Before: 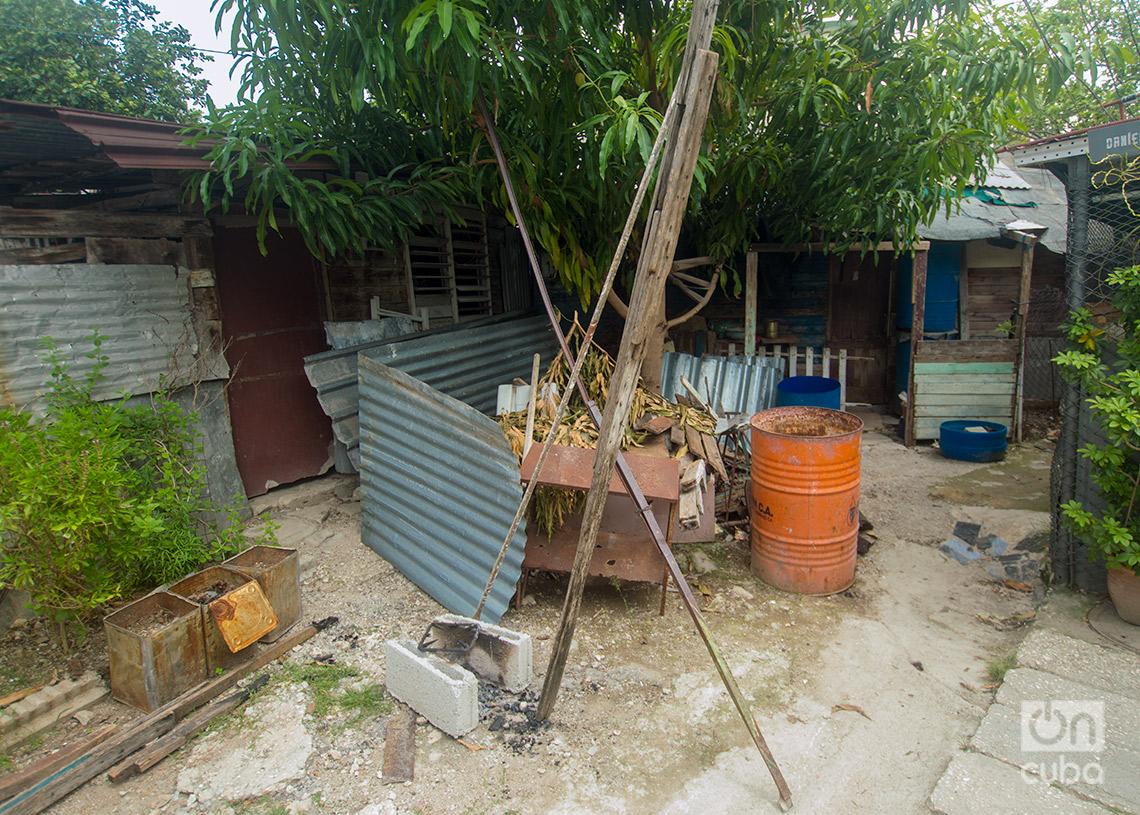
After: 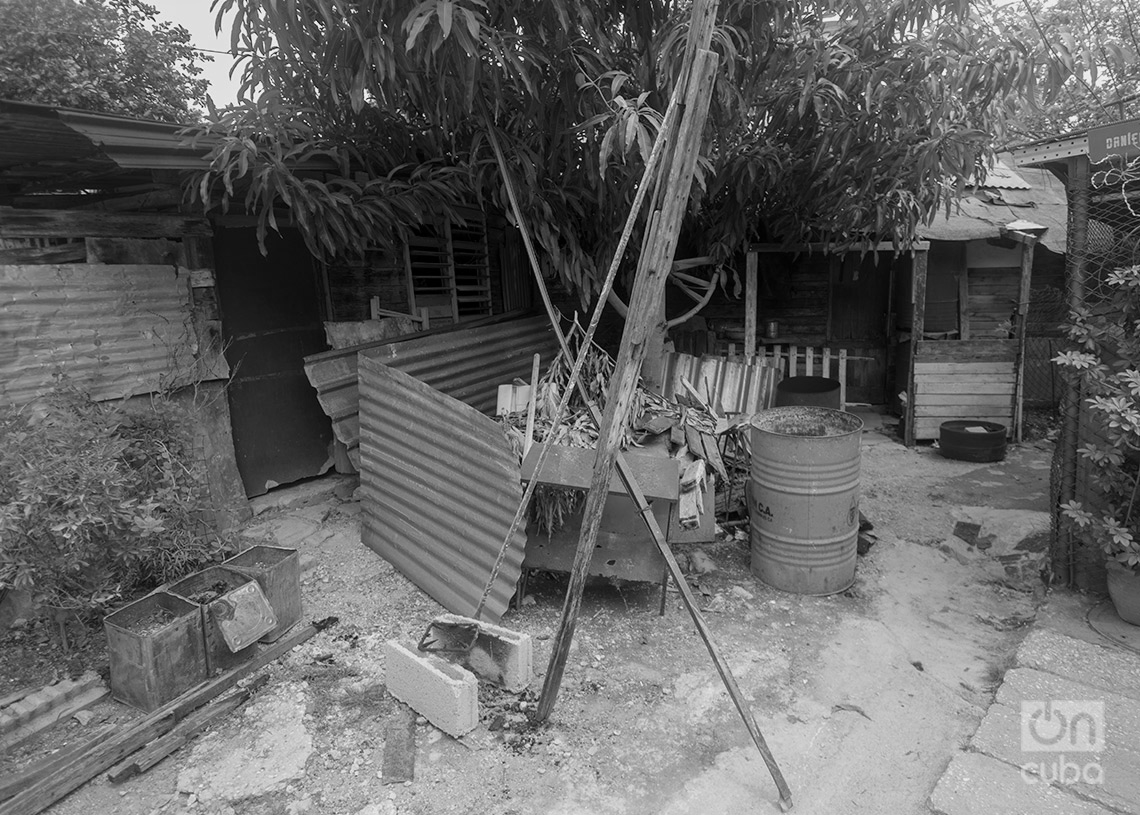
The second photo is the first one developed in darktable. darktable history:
monochrome: a -74.22, b 78.2
